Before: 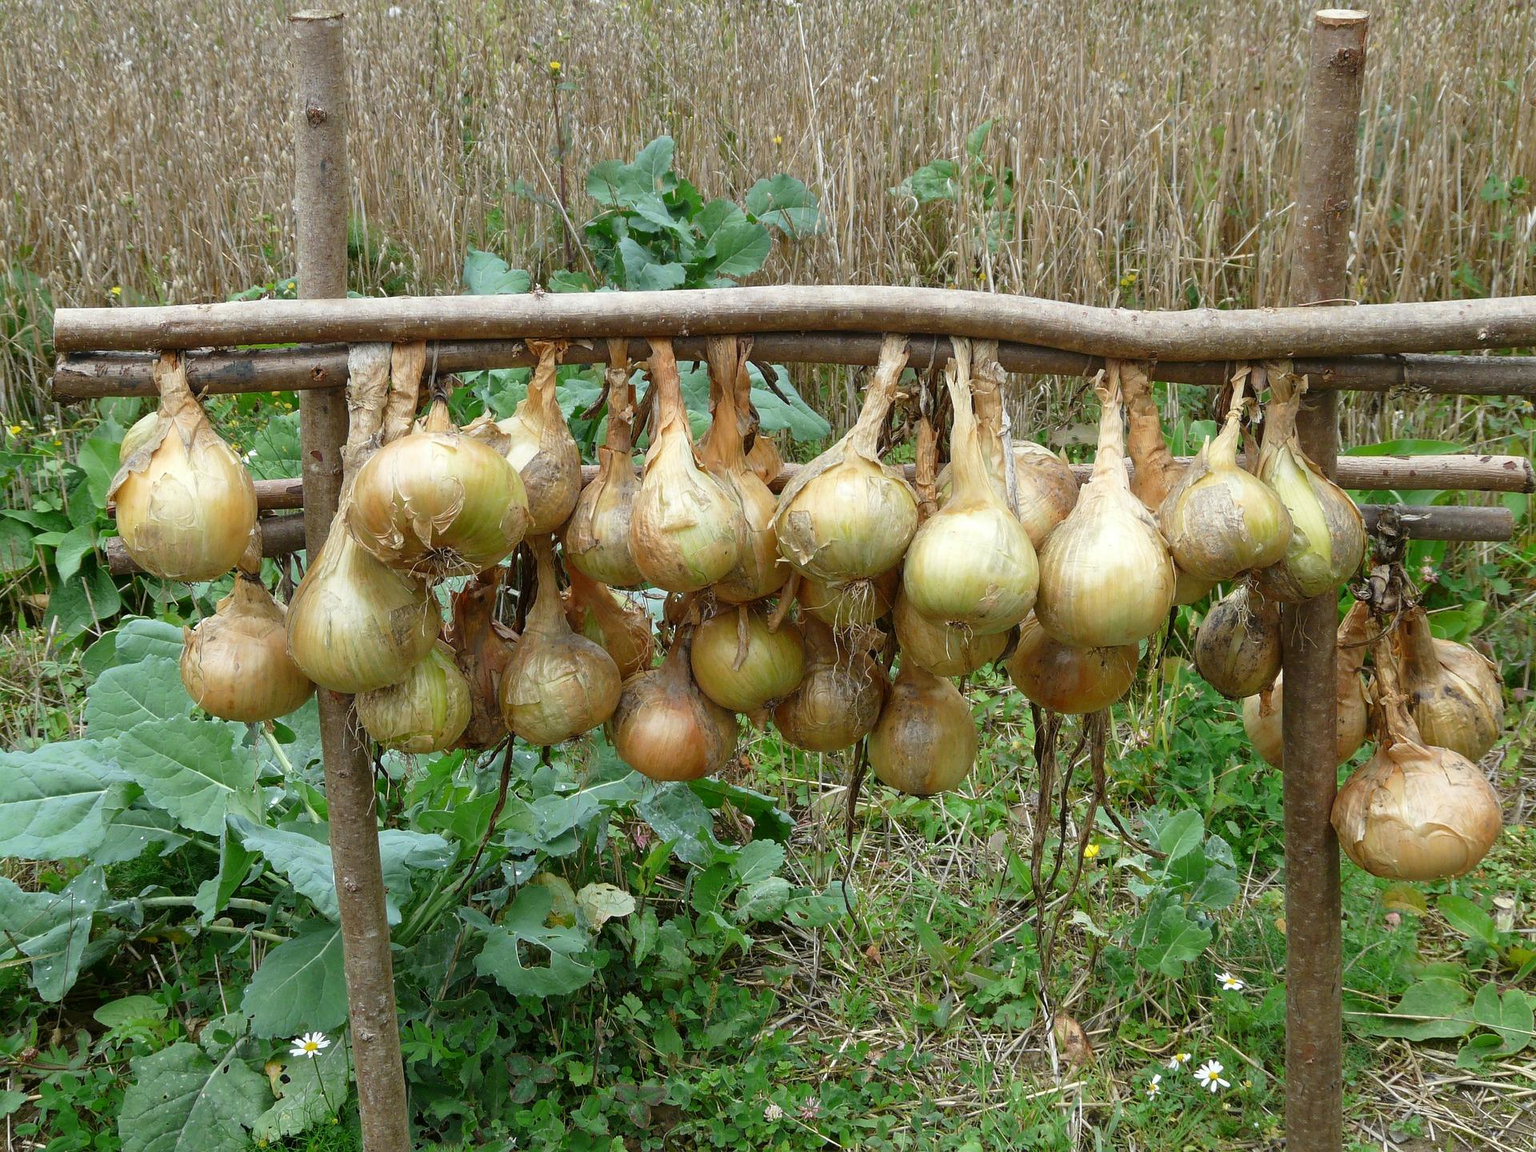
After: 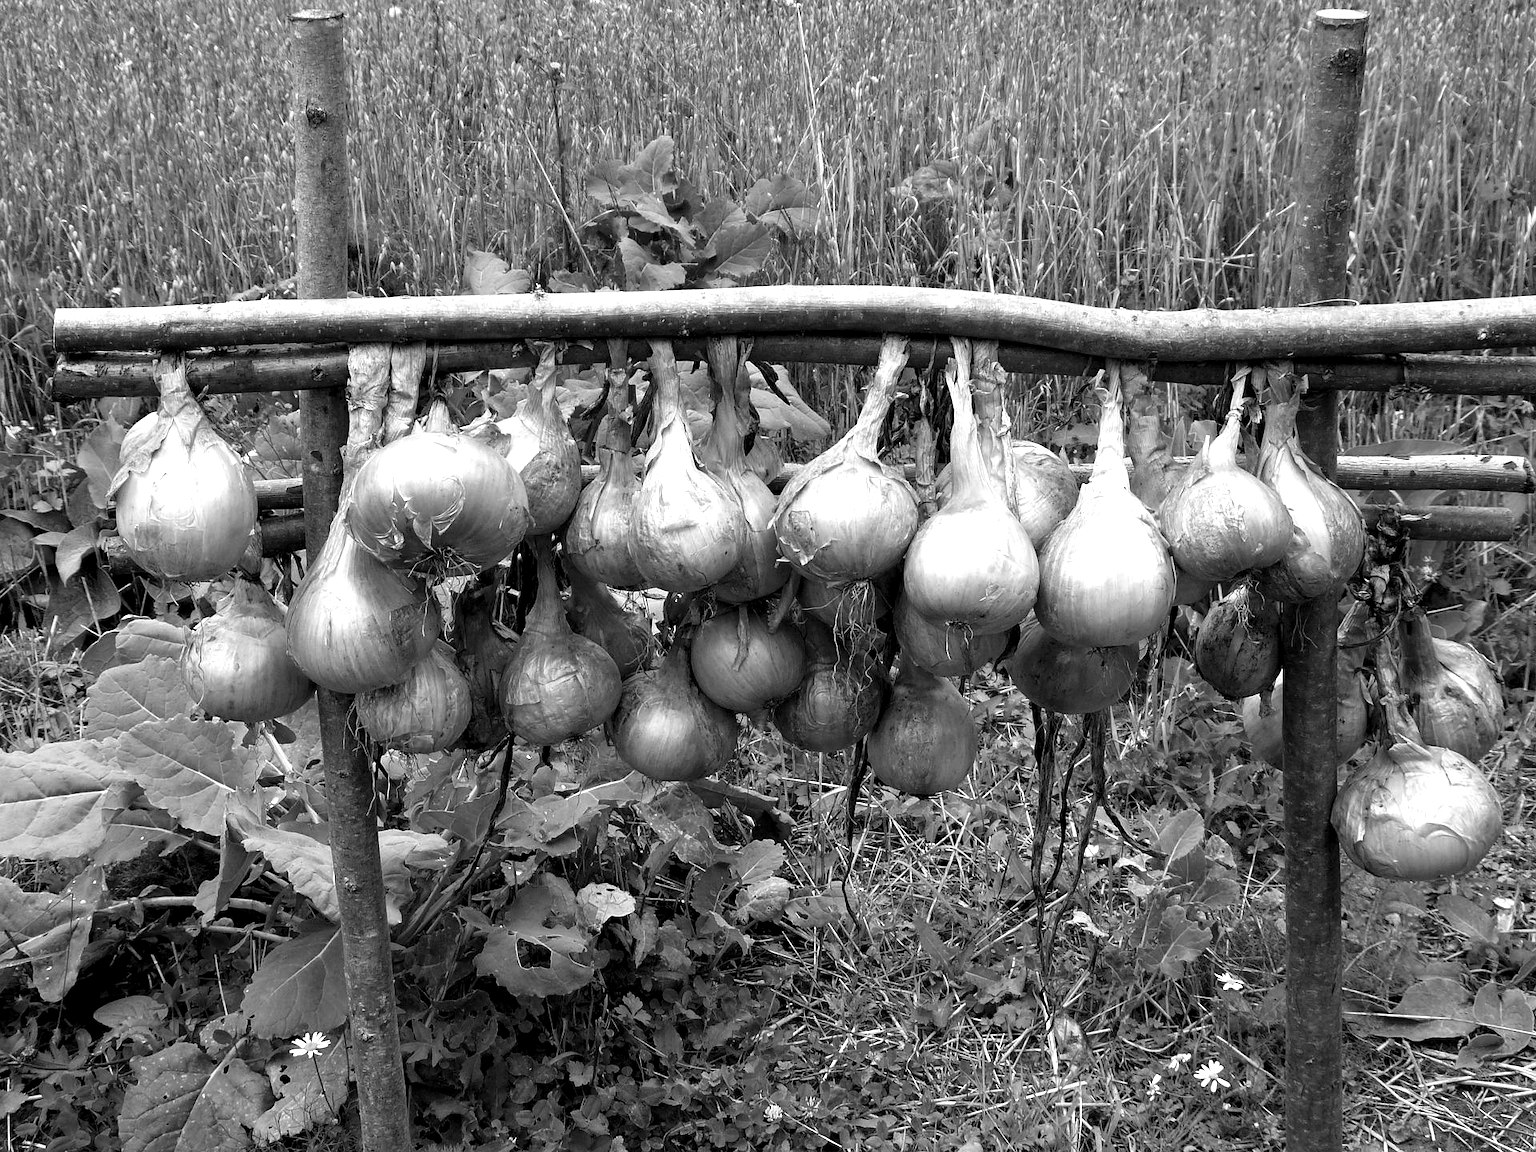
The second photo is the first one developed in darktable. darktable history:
levels: levels [0.129, 0.519, 0.867]
monochrome: on, module defaults
